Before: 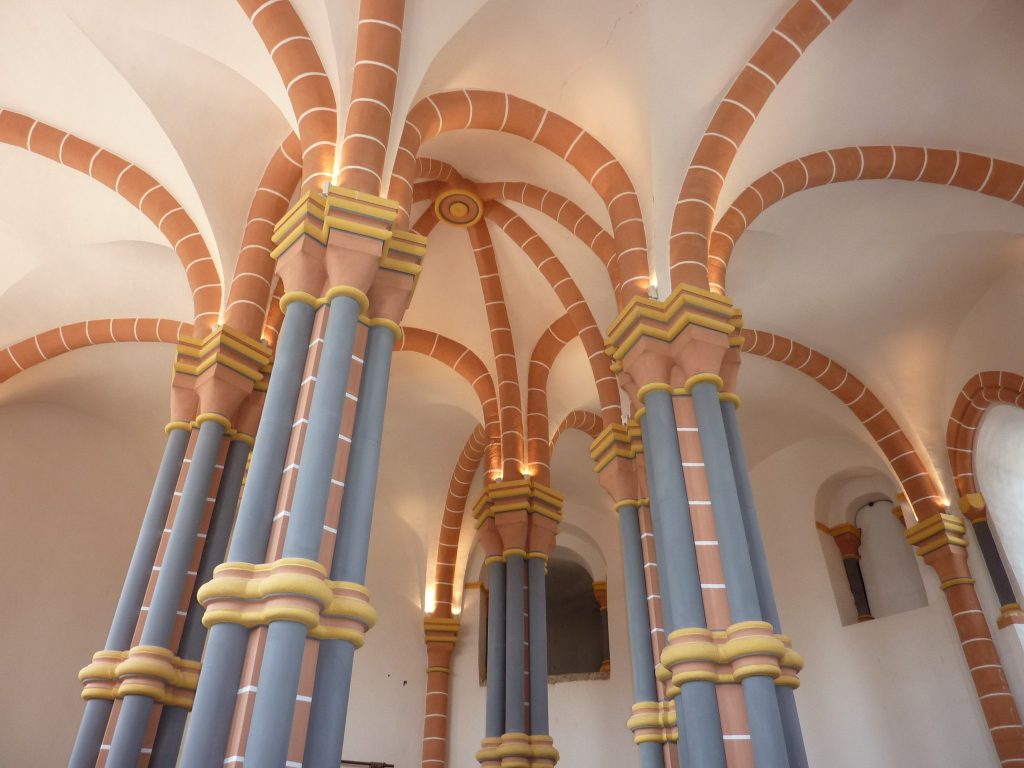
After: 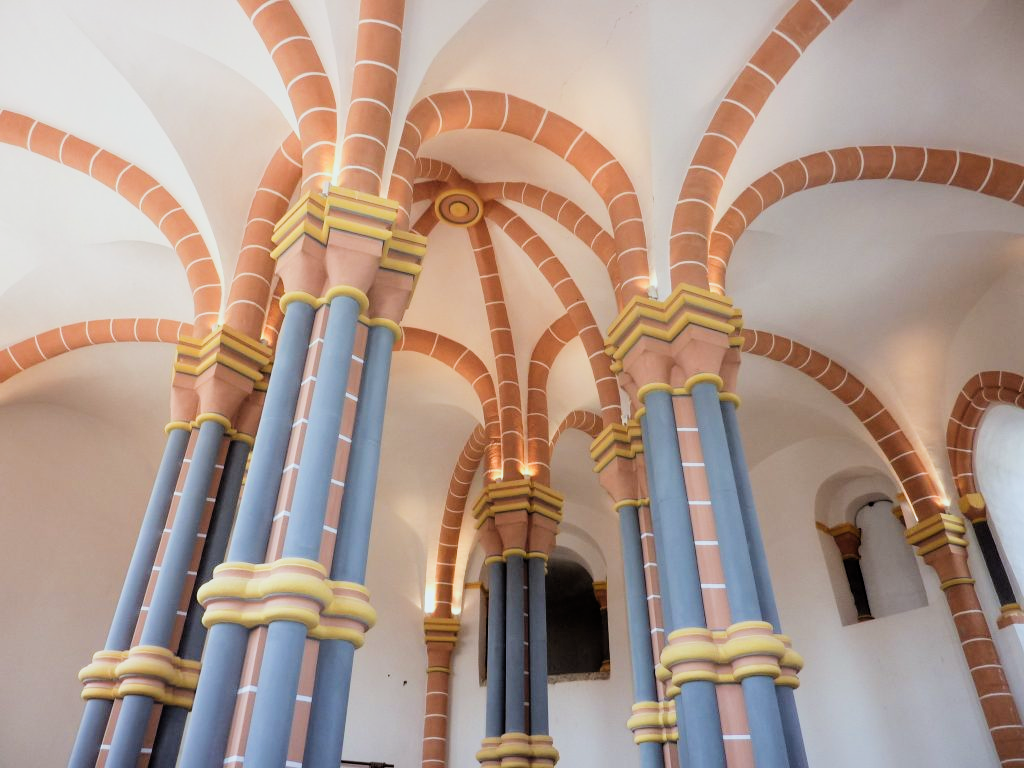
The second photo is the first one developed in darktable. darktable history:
tone equalizer: -8 EV -0.421 EV, -7 EV -0.394 EV, -6 EV -0.309 EV, -5 EV -0.239 EV, -3 EV 0.191 EV, -2 EV 0.359 EV, -1 EV 0.391 EV, +0 EV 0.407 EV
color calibration: output R [0.994, 0.059, -0.119, 0], output G [-0.036, 1.09, -0.119, 0], output B [0.078, -0.108, 0.961, 0], x 0.37, y 0.382, temperature 4320.43 K
filmic rgb: black relative exposure -5.01 EV, white relative exposure 3.97 EV, hardness 2.88, contrast 1.3, highlights saturation mix -29.92%
